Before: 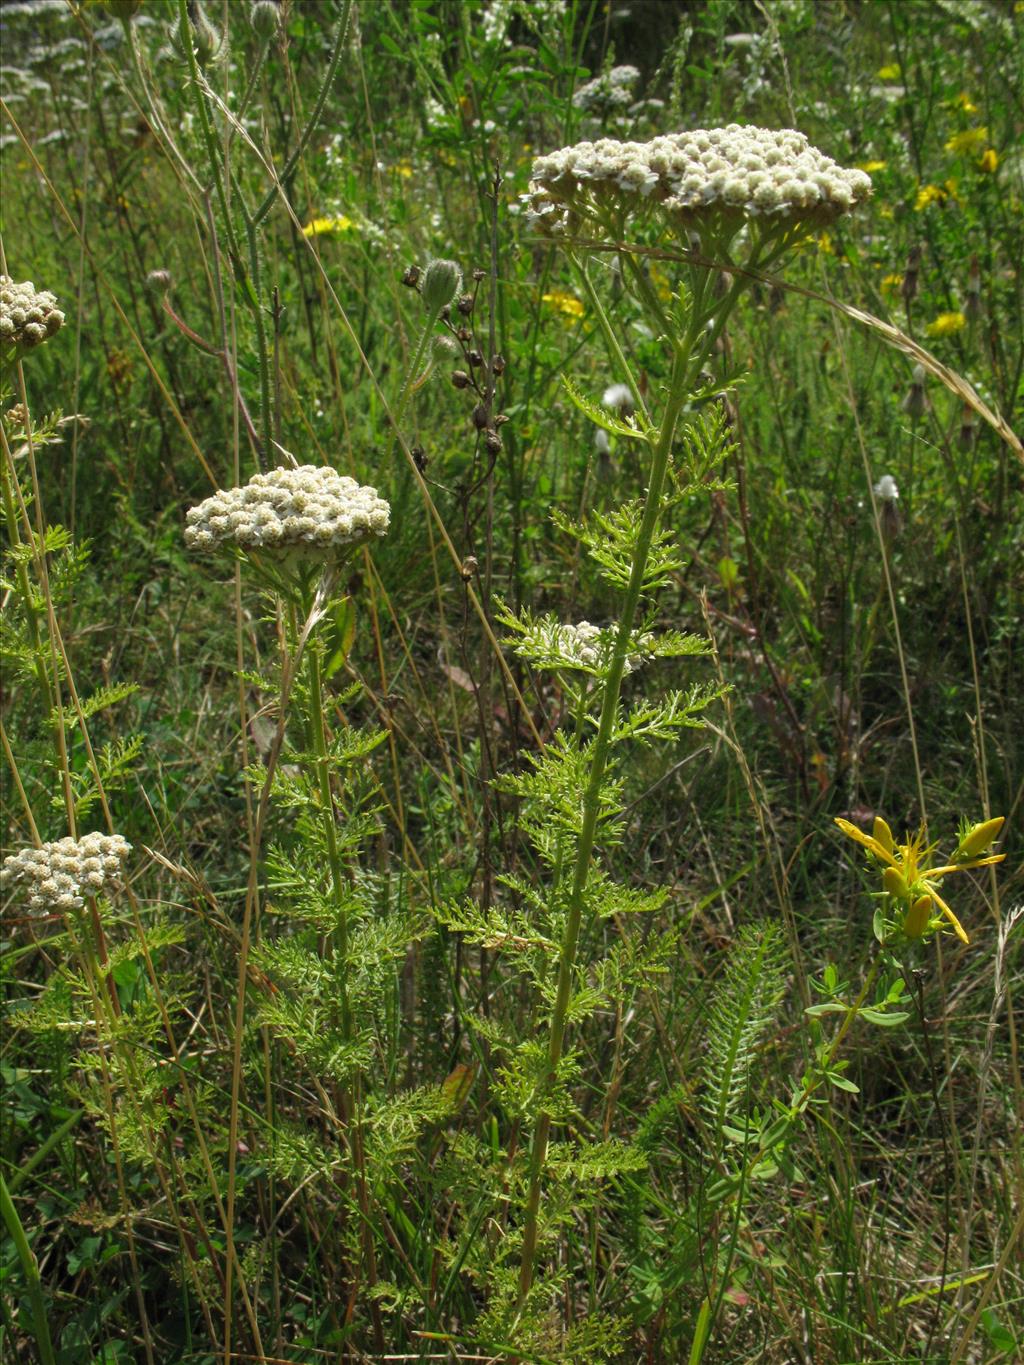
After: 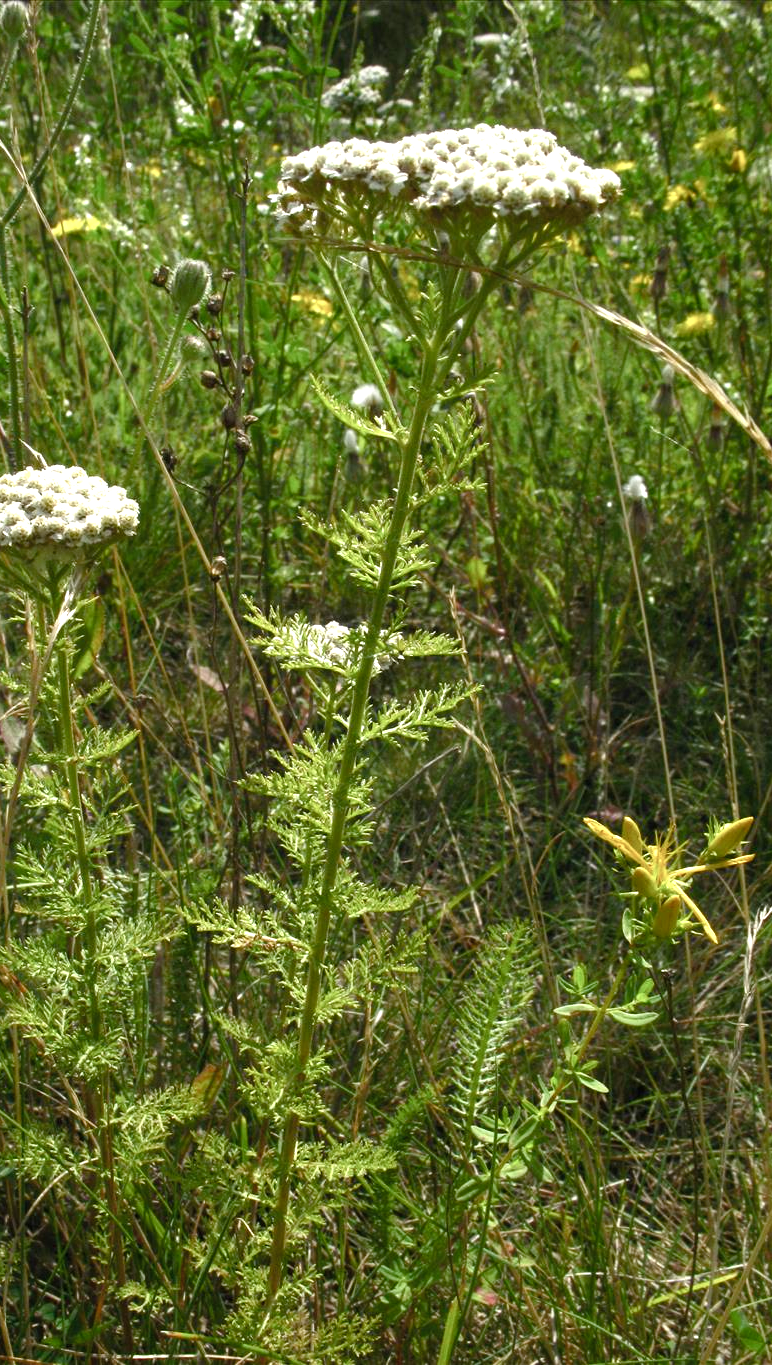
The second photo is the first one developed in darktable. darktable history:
crop and rotate: left 24.526%
exposure: black level correction 0, exposure 0.596 EV, compensate highlight preservation false
color balance rgb: shadows lift › chroma 0.798%, shadows lift › hue 115.51°, linear chroma grading › global chroma -15.355%, perceptual saturation grading › global saturation 20%, perceptual saturation grading › highlights -24.814%, perceptual saturation grading › shadows 49.418%, perceptual brilliance grading › highlights 5.397%, perceptual brilliance grading › shadows -9.392%, global vibrance 20%
contrast brightness saturation: saturation -0.155
